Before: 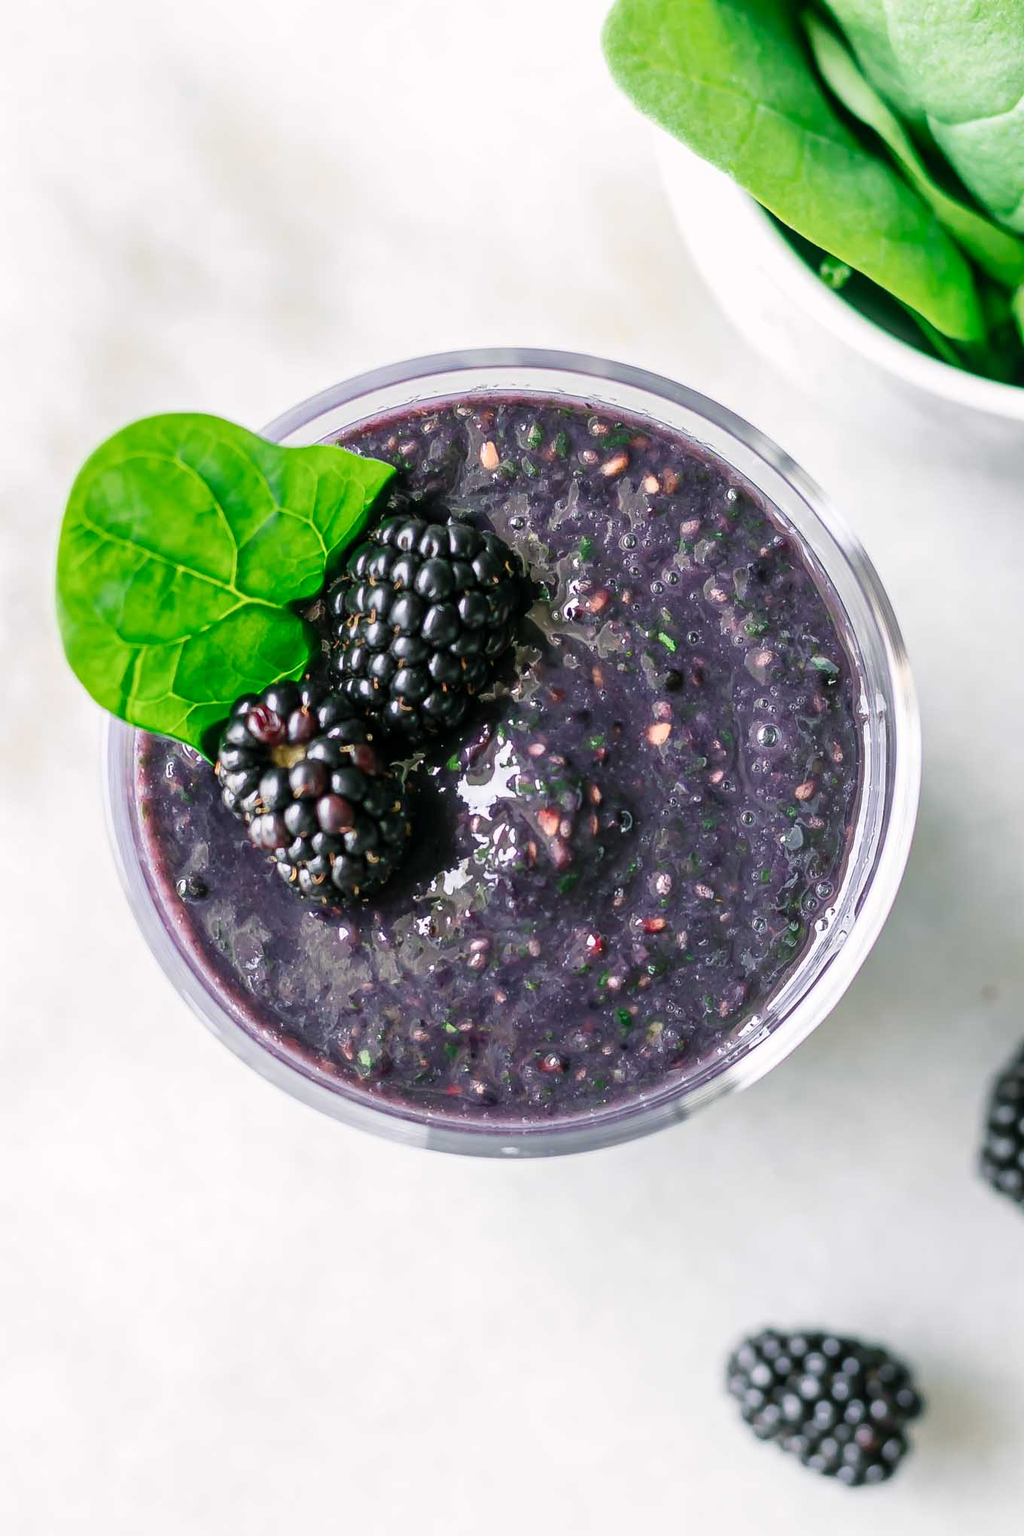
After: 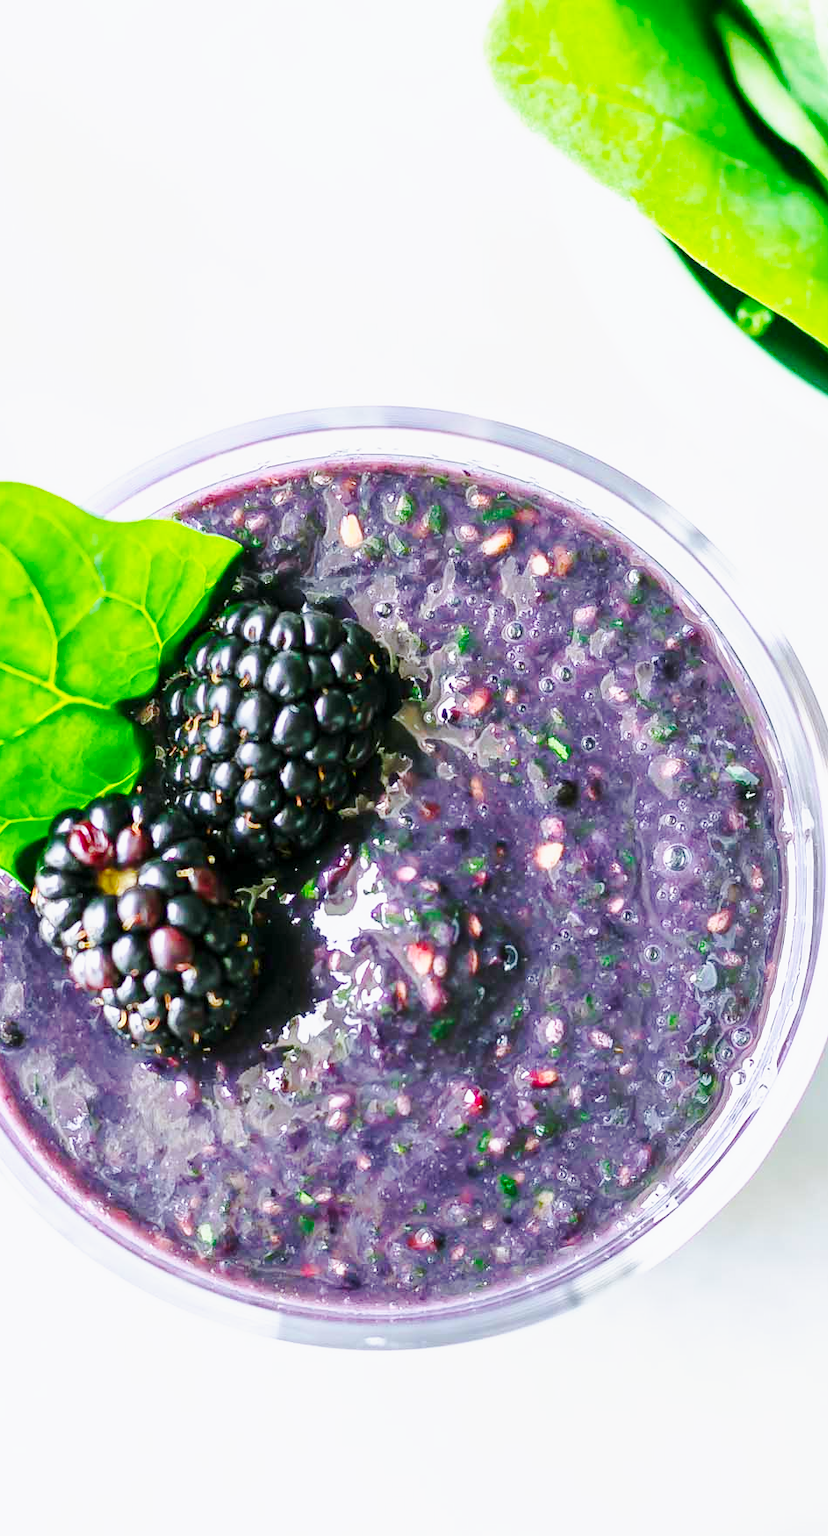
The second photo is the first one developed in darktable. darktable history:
base curve: curves: ch0 [(0, 0) (0.025, 0.046) (0.112, 0.277) (0.467, 0.74) (0.814, 0.929) (1, 0.942)], preserve colors none
crop: left 18.448%, right 12.138%, bottom 14.198%
color balance rgb: highlights gain › luminance 17.108%, highlights gain › chroma 2.921%, highlights gain › hue 261.04°, perceptual saturation grading › global saturation 30.723%, global vibrance 20%
